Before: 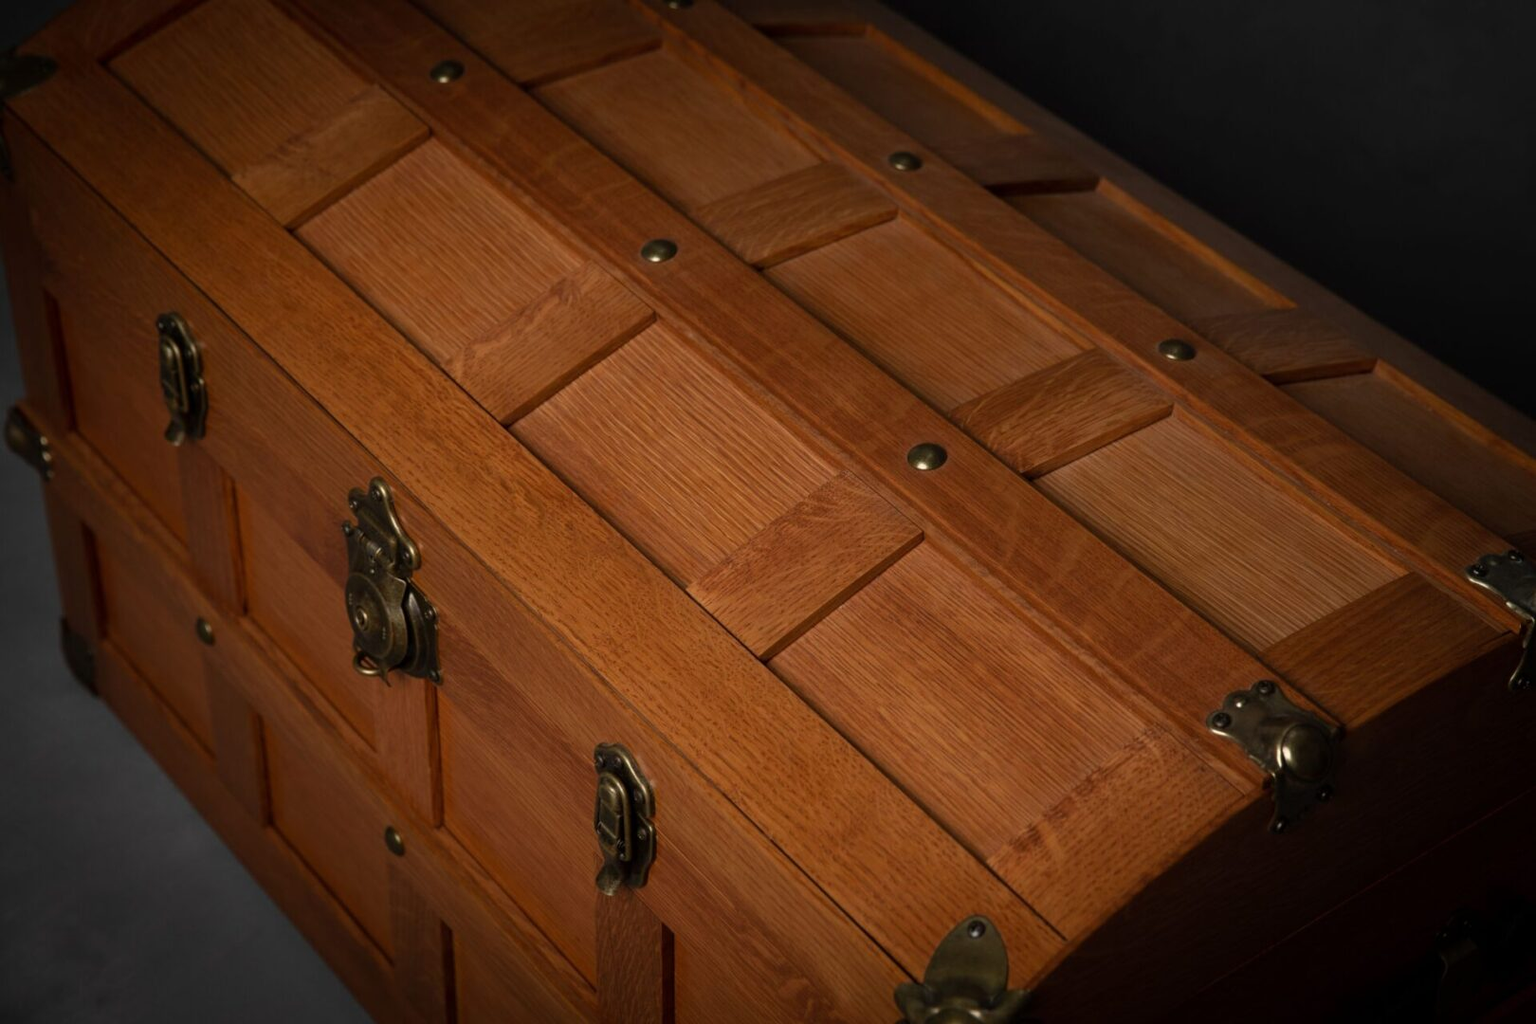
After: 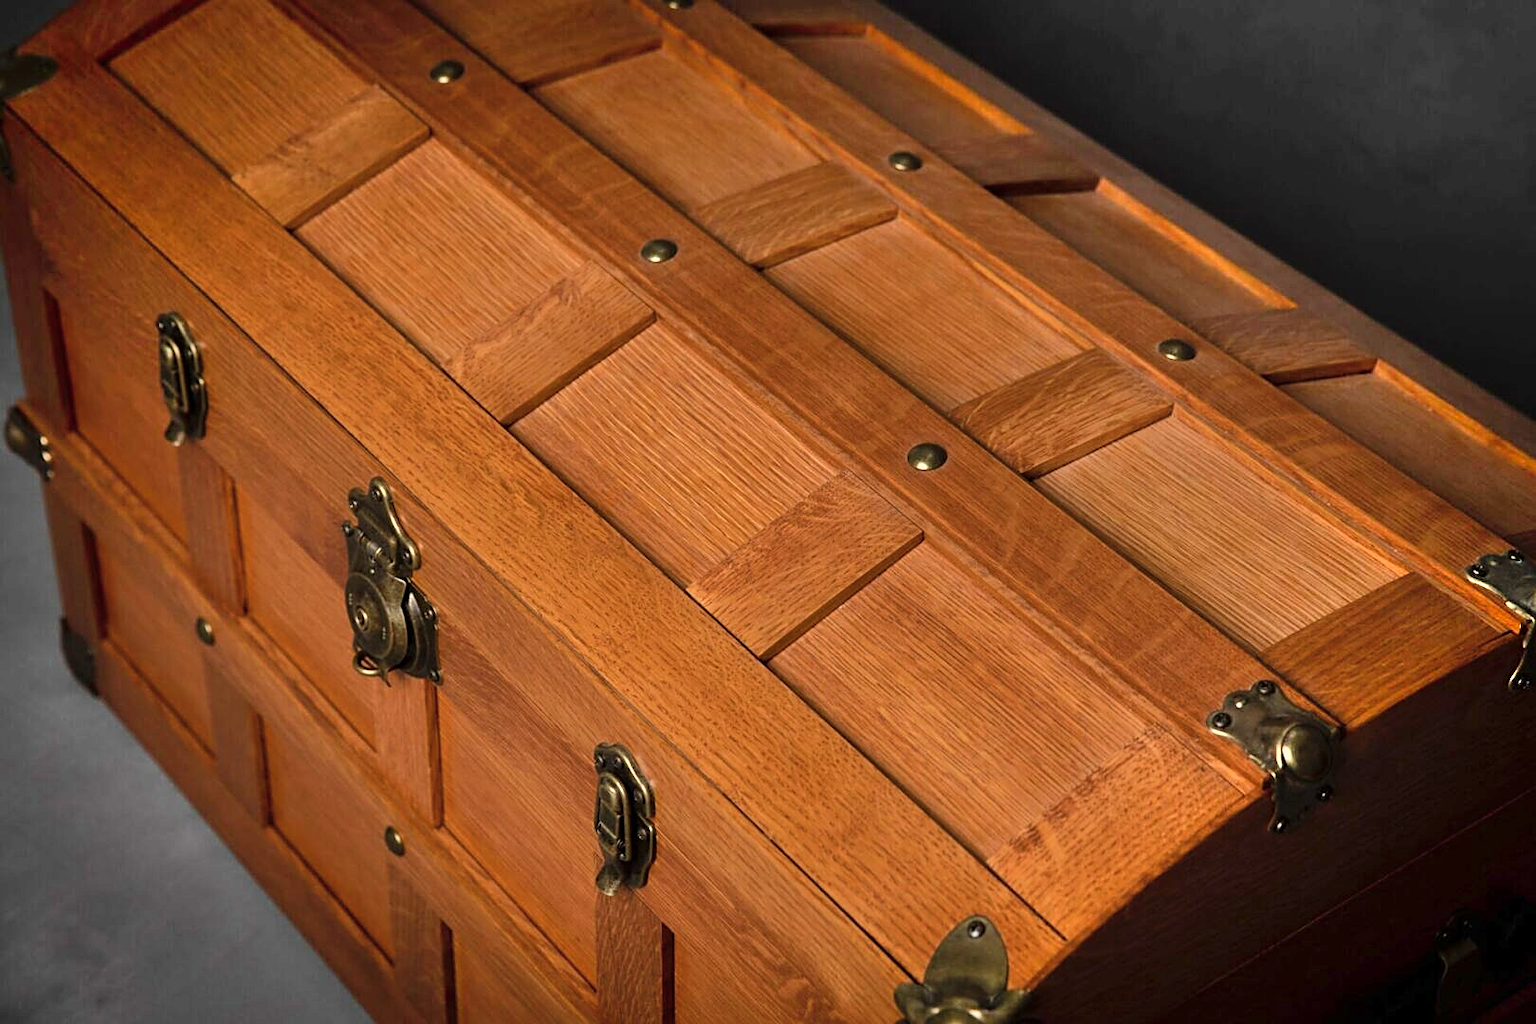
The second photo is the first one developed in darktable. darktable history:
shadows and highlights: radius 112.23, shadows 51.45, white point adjustment 9.12, highlights -2.54, soften with gaussian
color balance rgb: perceptual saturation grading › global saturation 0.828%, perceptual brilliance grading › global brilliance 18.563%
sharpen: radius 1.937
